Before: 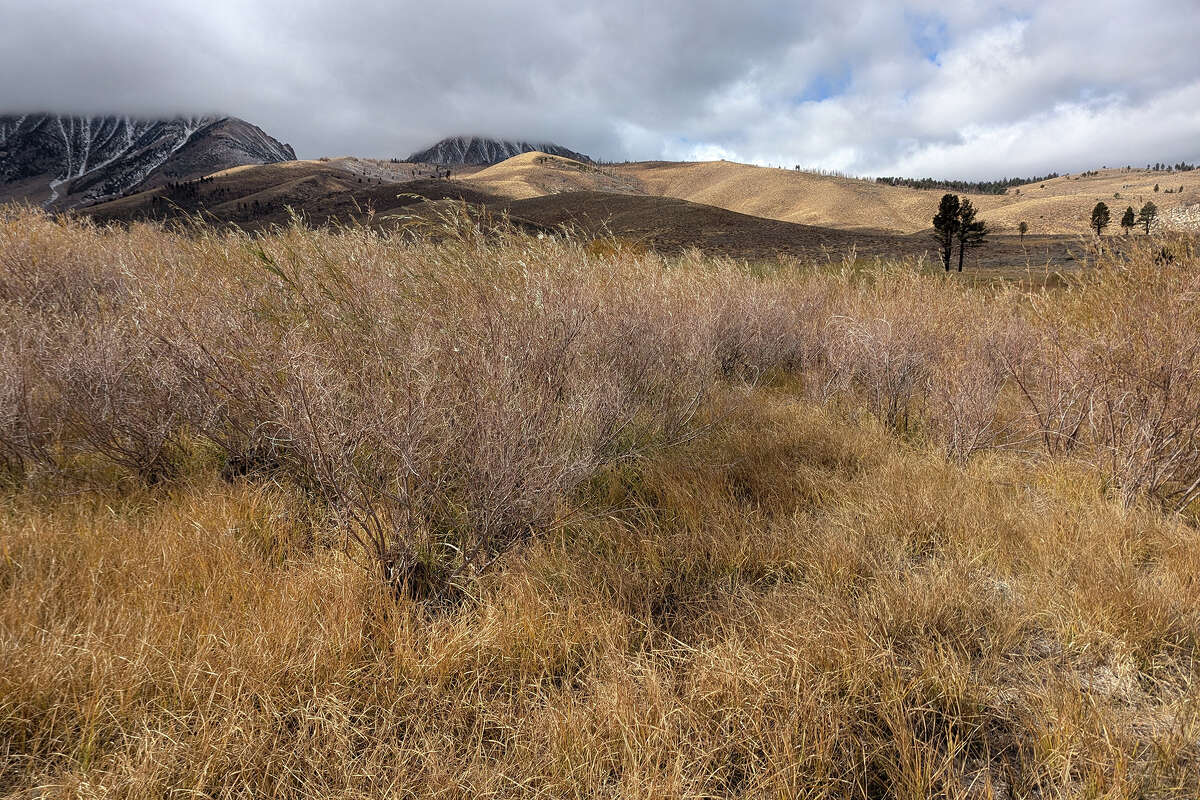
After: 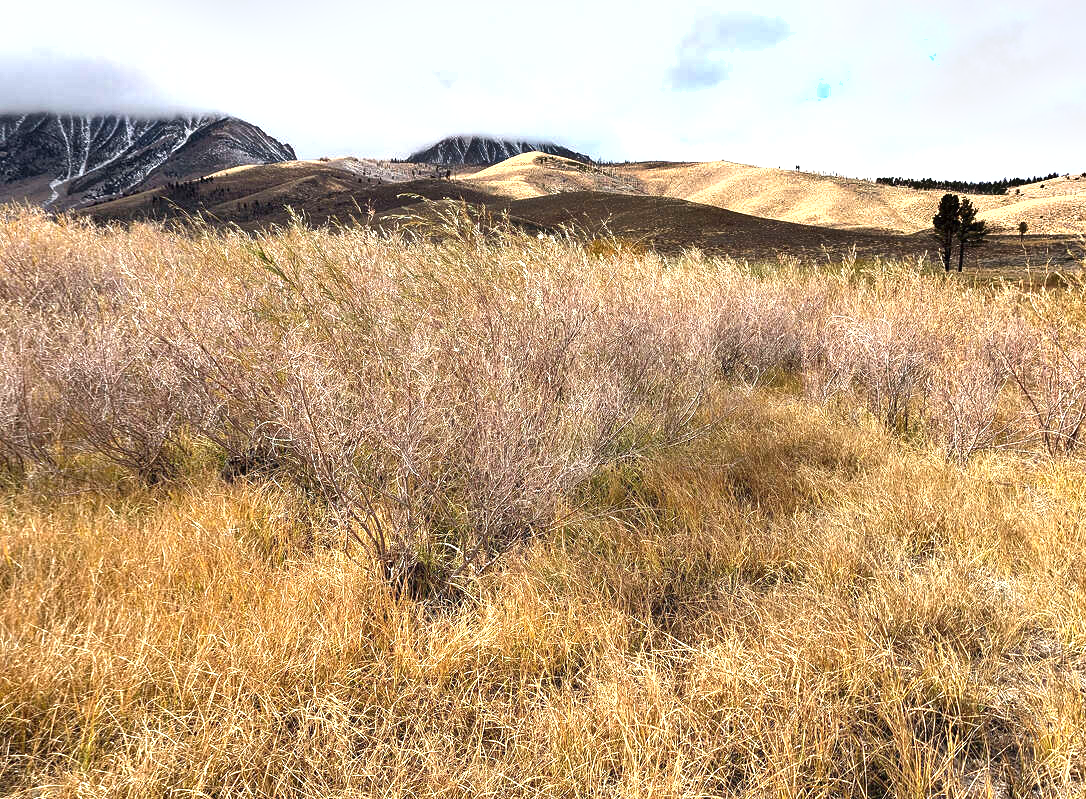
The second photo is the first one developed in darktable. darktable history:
exposure: black level correction 0, exposure 1.365 EV, compensate highlight preservation false
crop: right 9.476%, bottom 0.051%
shadows and highlights: shadows 33.46, highlights -47.59, compress 49.95%, highlights color adjustment 32.16%, soften with gaussian
